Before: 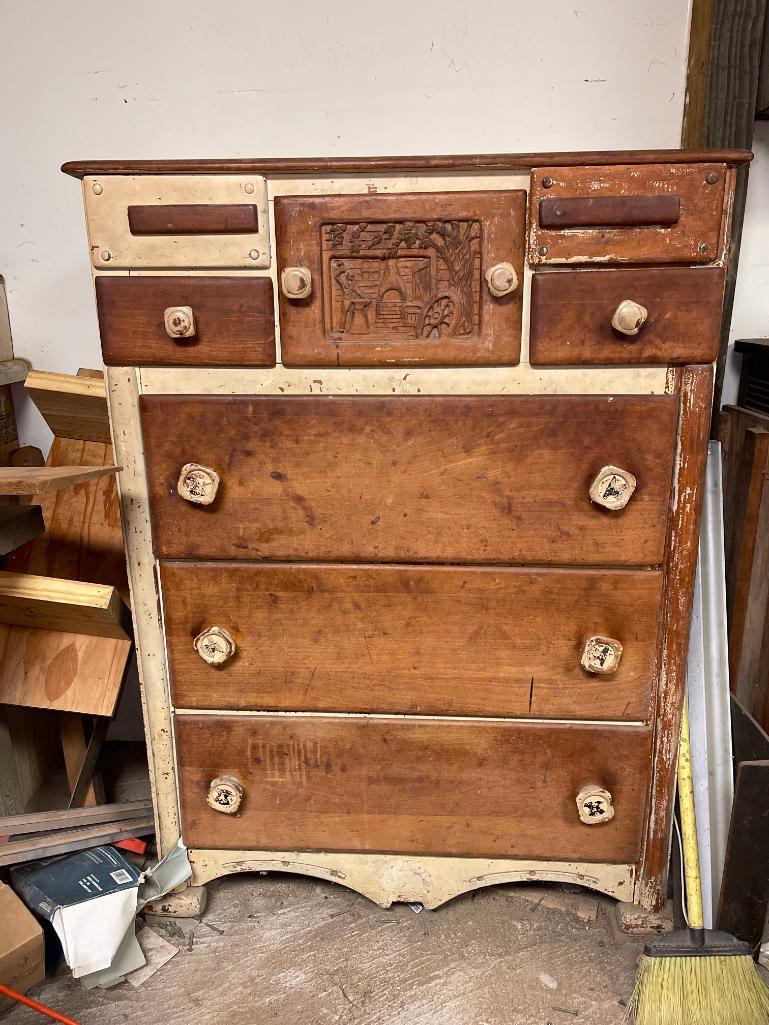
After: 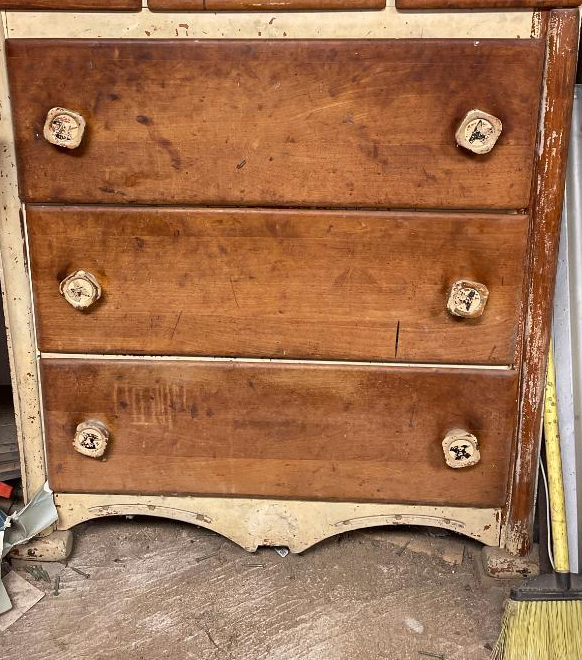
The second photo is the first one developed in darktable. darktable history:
crop and rotate: left 17.493%, top 34.742%, right 6.712%, bottom 0.86%
shadows and highlights: soften with gaussian
